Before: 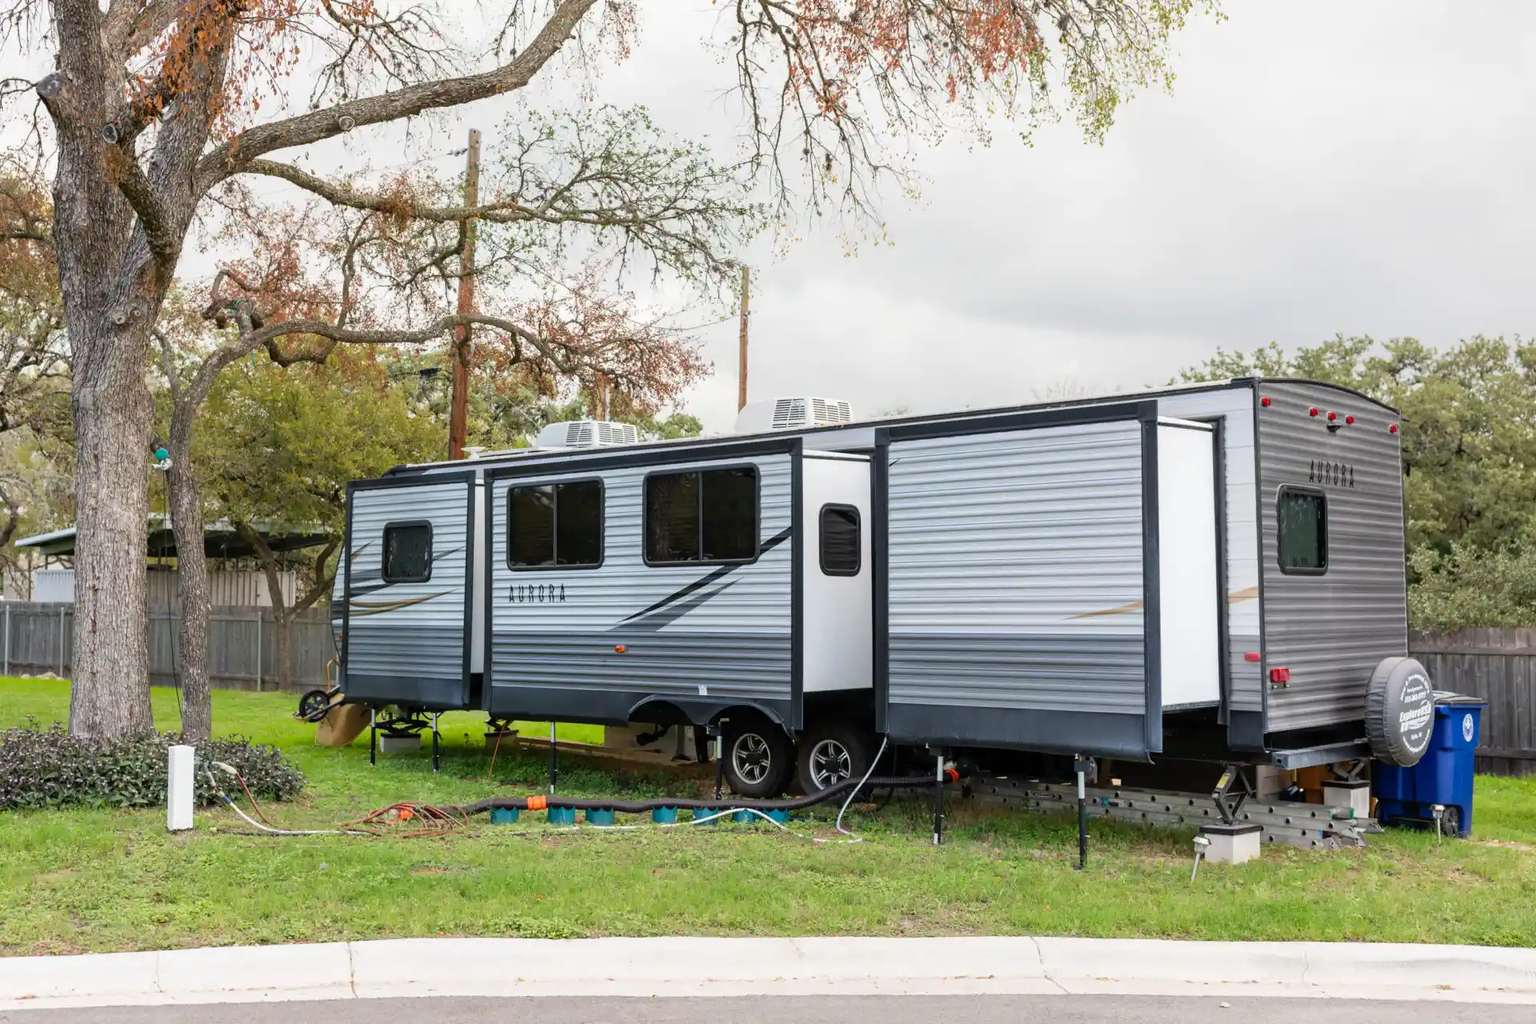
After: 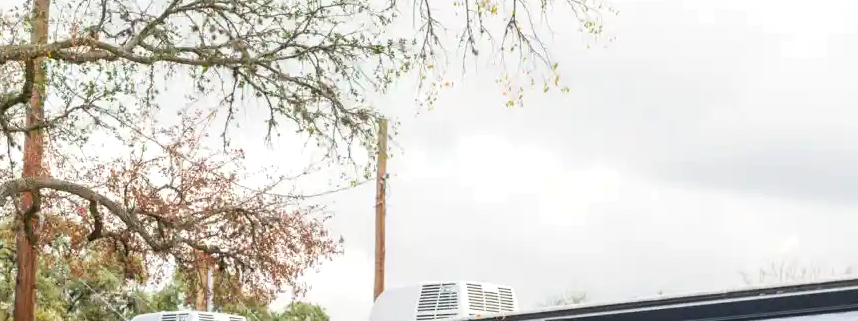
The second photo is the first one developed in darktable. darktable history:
exposure: exposure 0.207 EV, compensate highlight preservation false
crop: left 28.64%, top 16.832%, right 26.637%, bottom 58.055%
